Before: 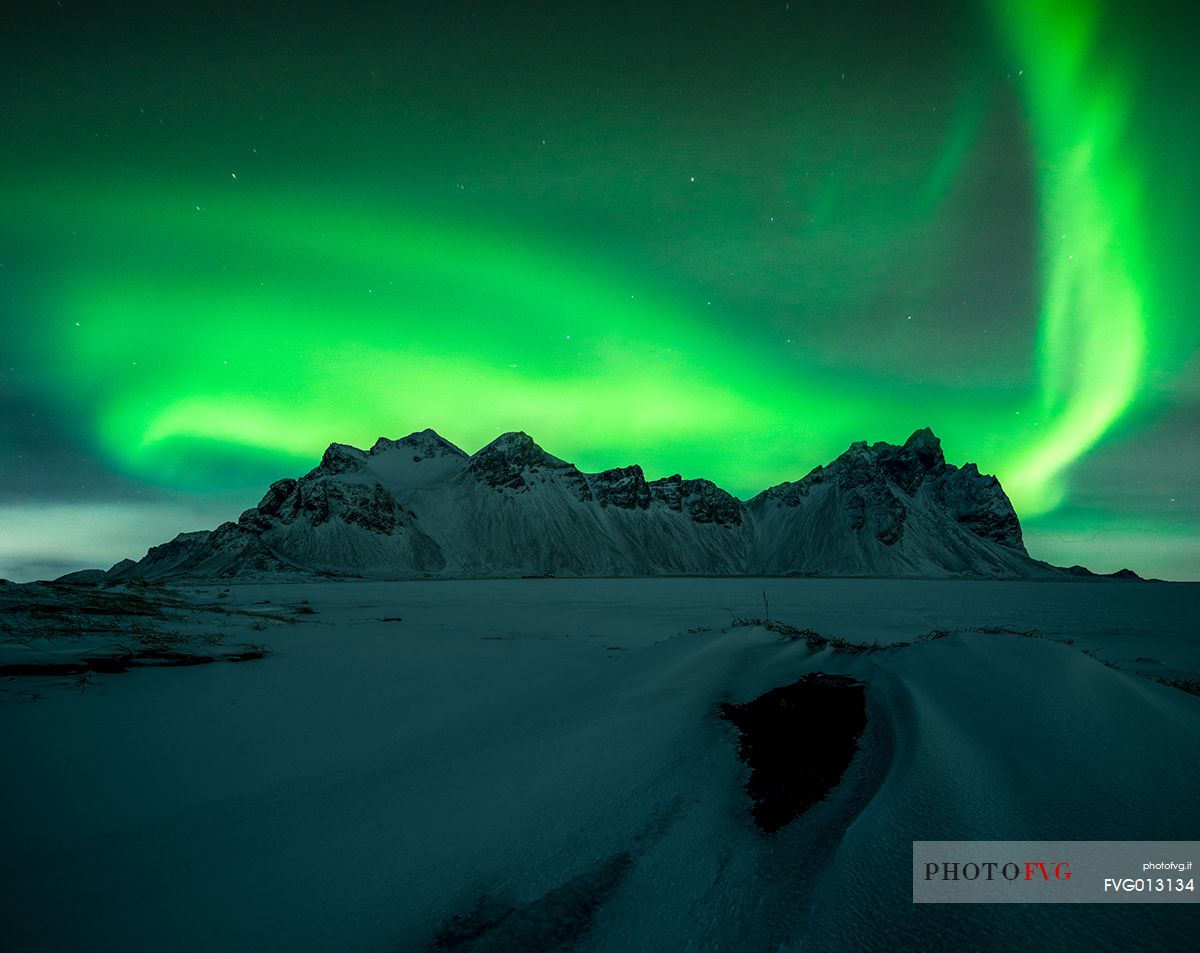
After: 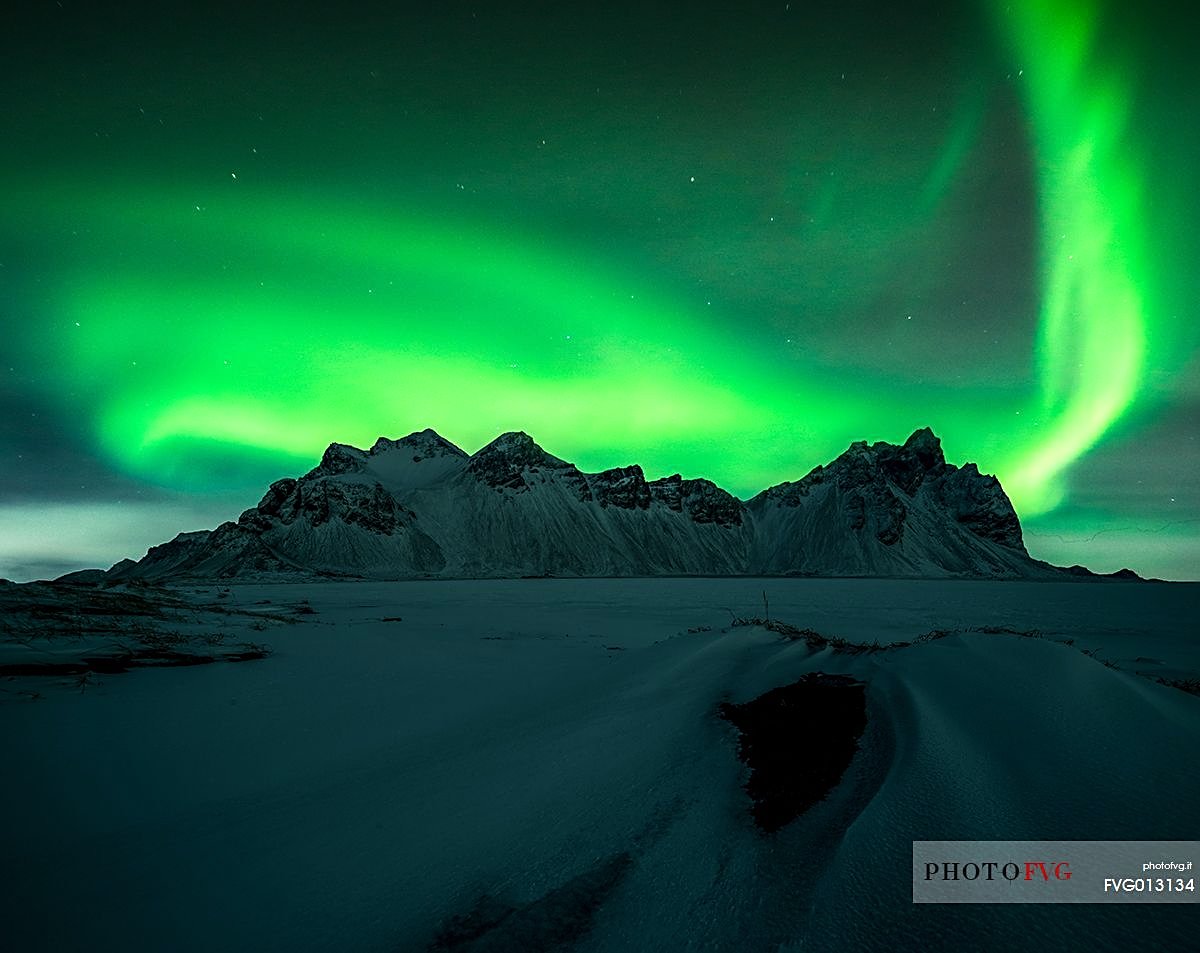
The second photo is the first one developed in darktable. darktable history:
tone equalizer: -8 EV -0.379 EV, -7 EV -0.426 EV, -6 EV -0.342 EV, -5 EV -0.246 EV, -3 EV 0.212 EV, -2 EV 0.331 EV, -1 EV 0.407 EV, +0 EV 0.386 EV, edges refinement/feathering 500, mask exposure compensation -1.57 EV, preserve details no
exposure: exposure -0.156 EV, compensate highlight preservation false
sharpen: on, module defaults
